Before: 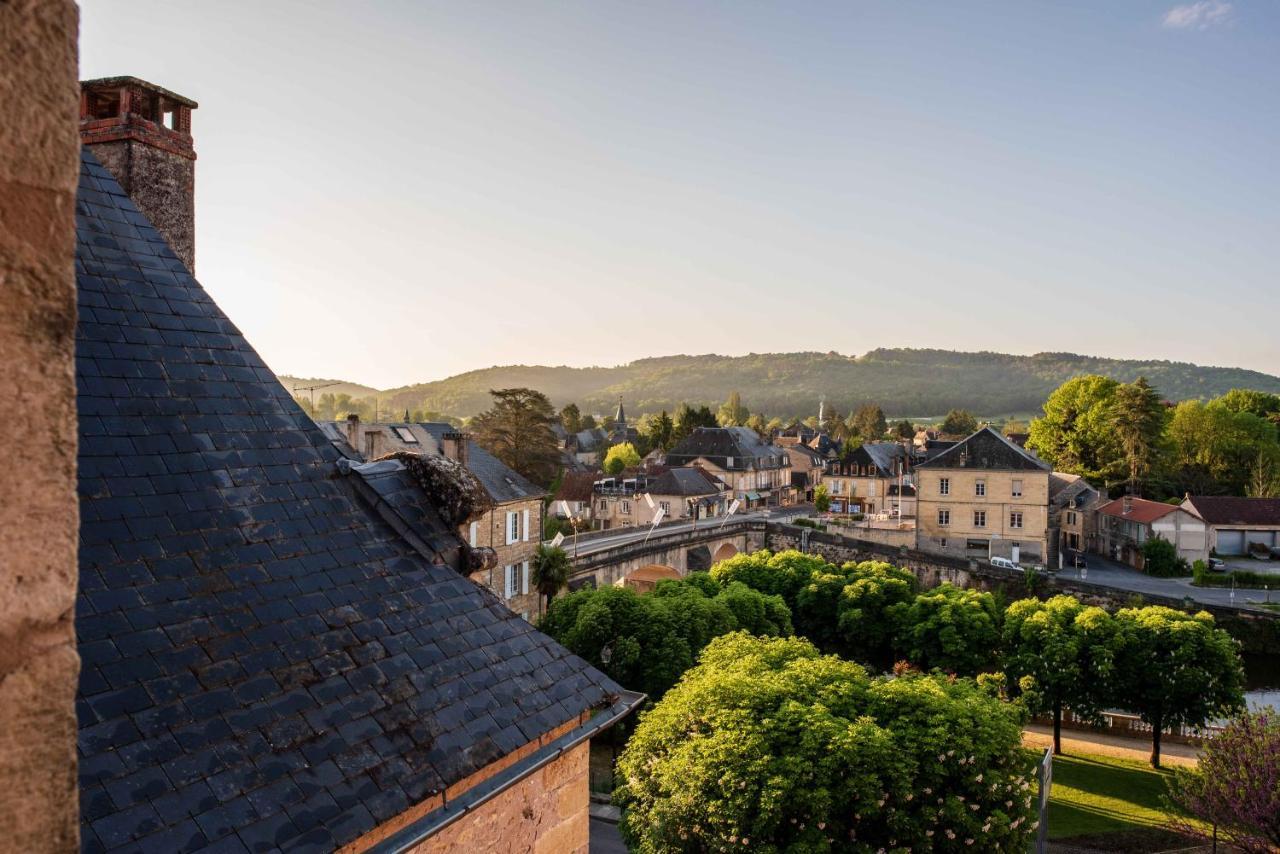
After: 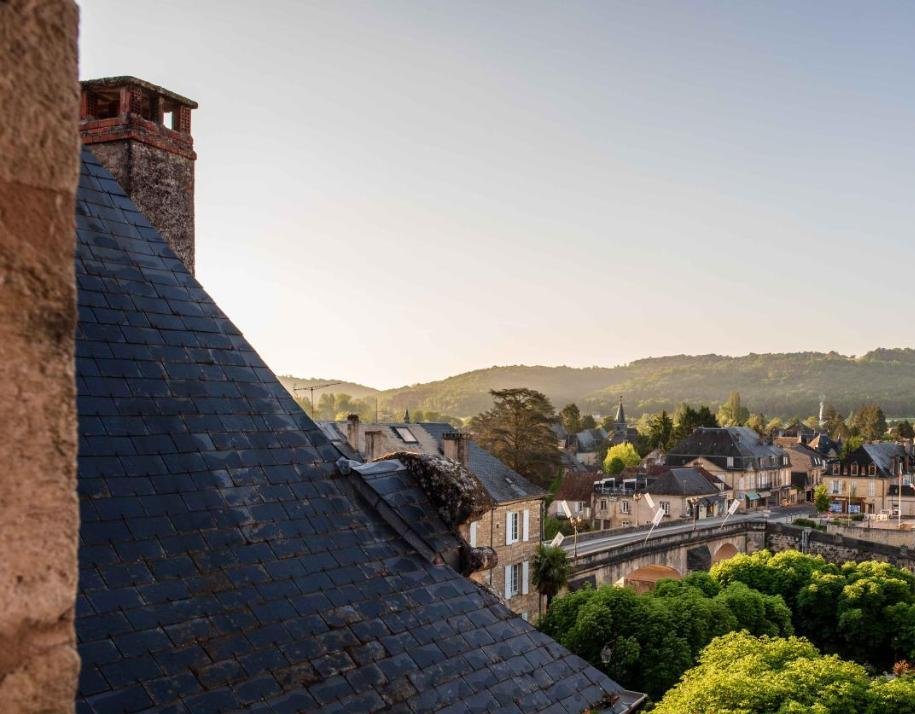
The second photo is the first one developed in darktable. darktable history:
crop: right 28.462%, bottom 16.326%
